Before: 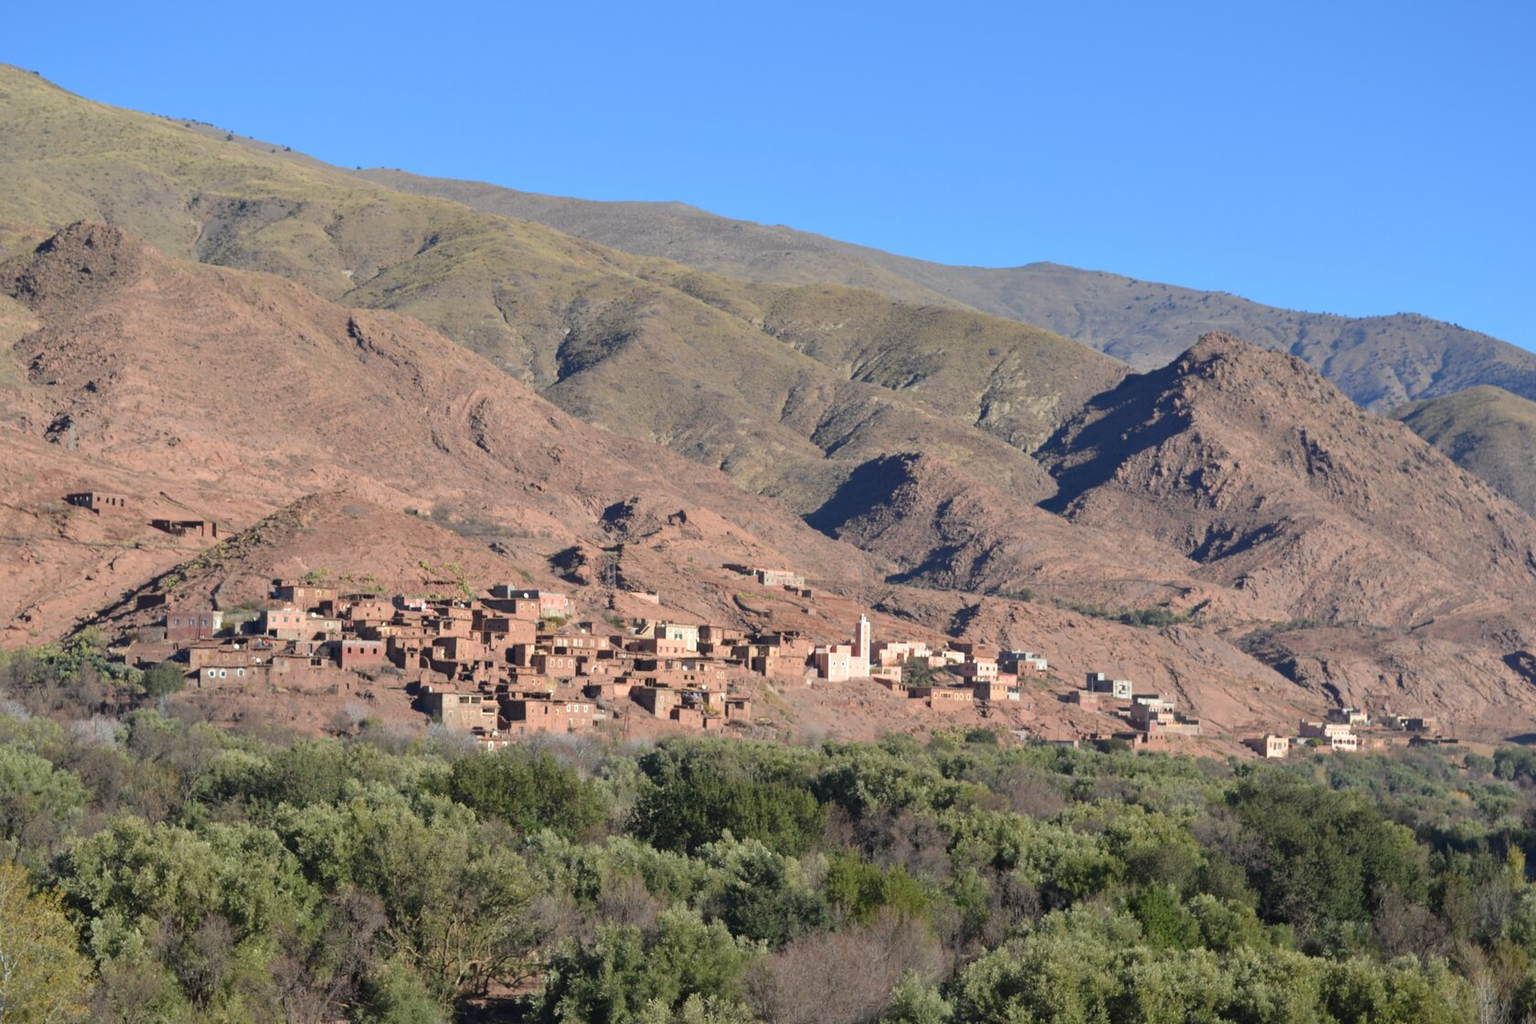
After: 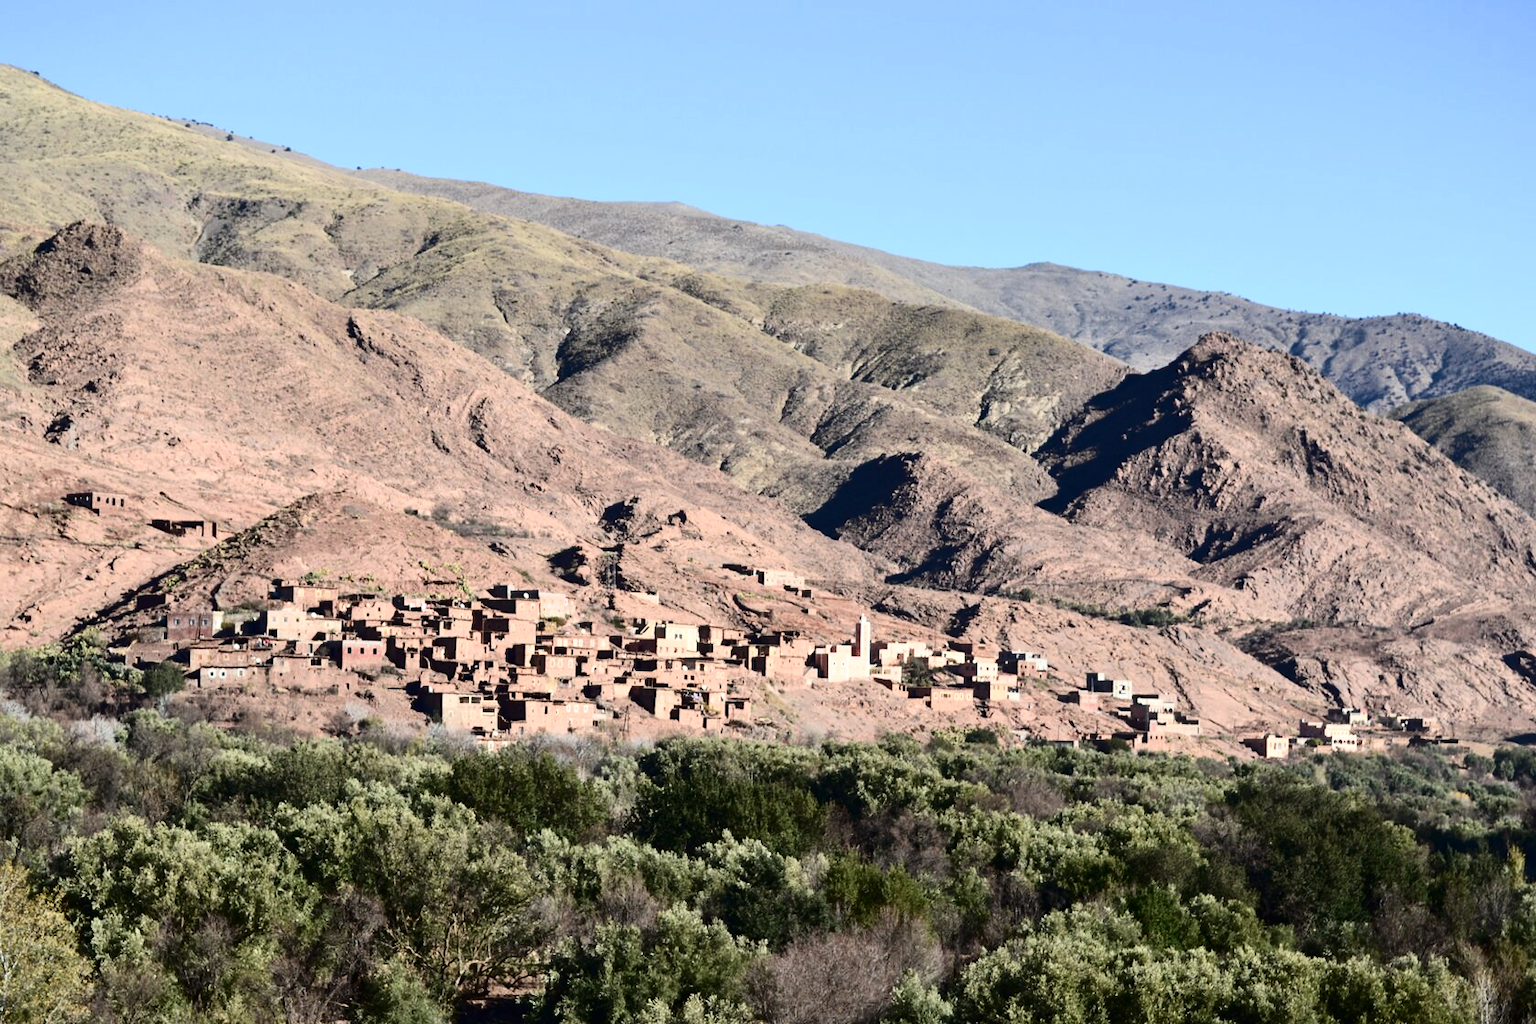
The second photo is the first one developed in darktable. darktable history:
contrast brightness saturation: contrast 0.483, saturation -0.097
velvia: strength 9.59%
